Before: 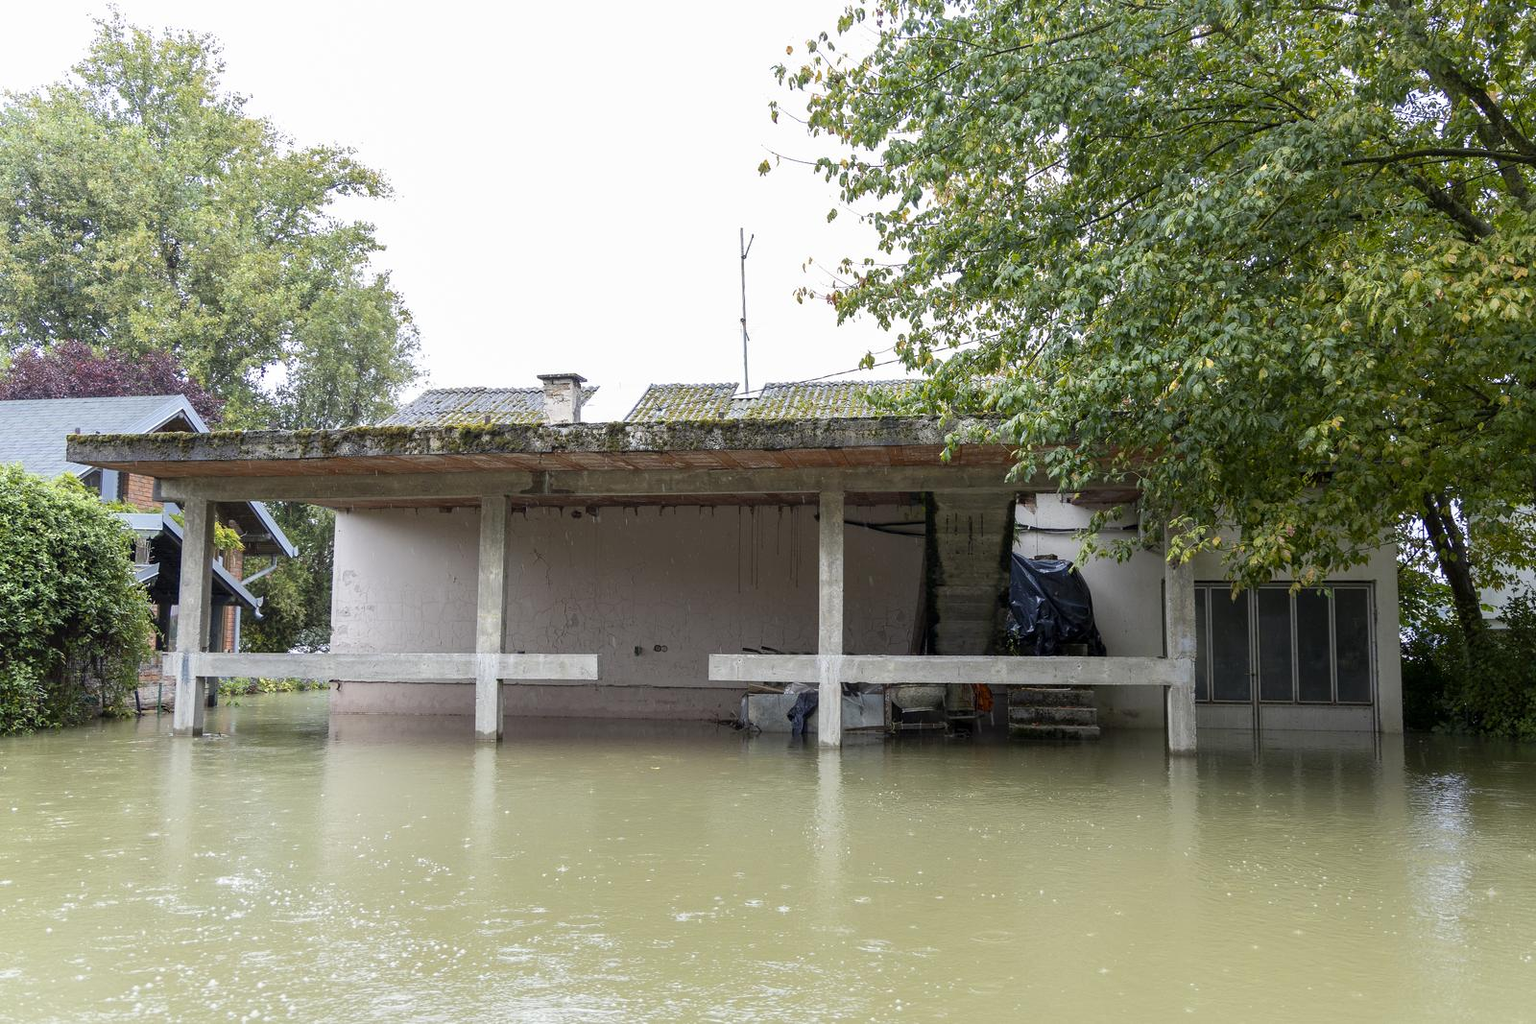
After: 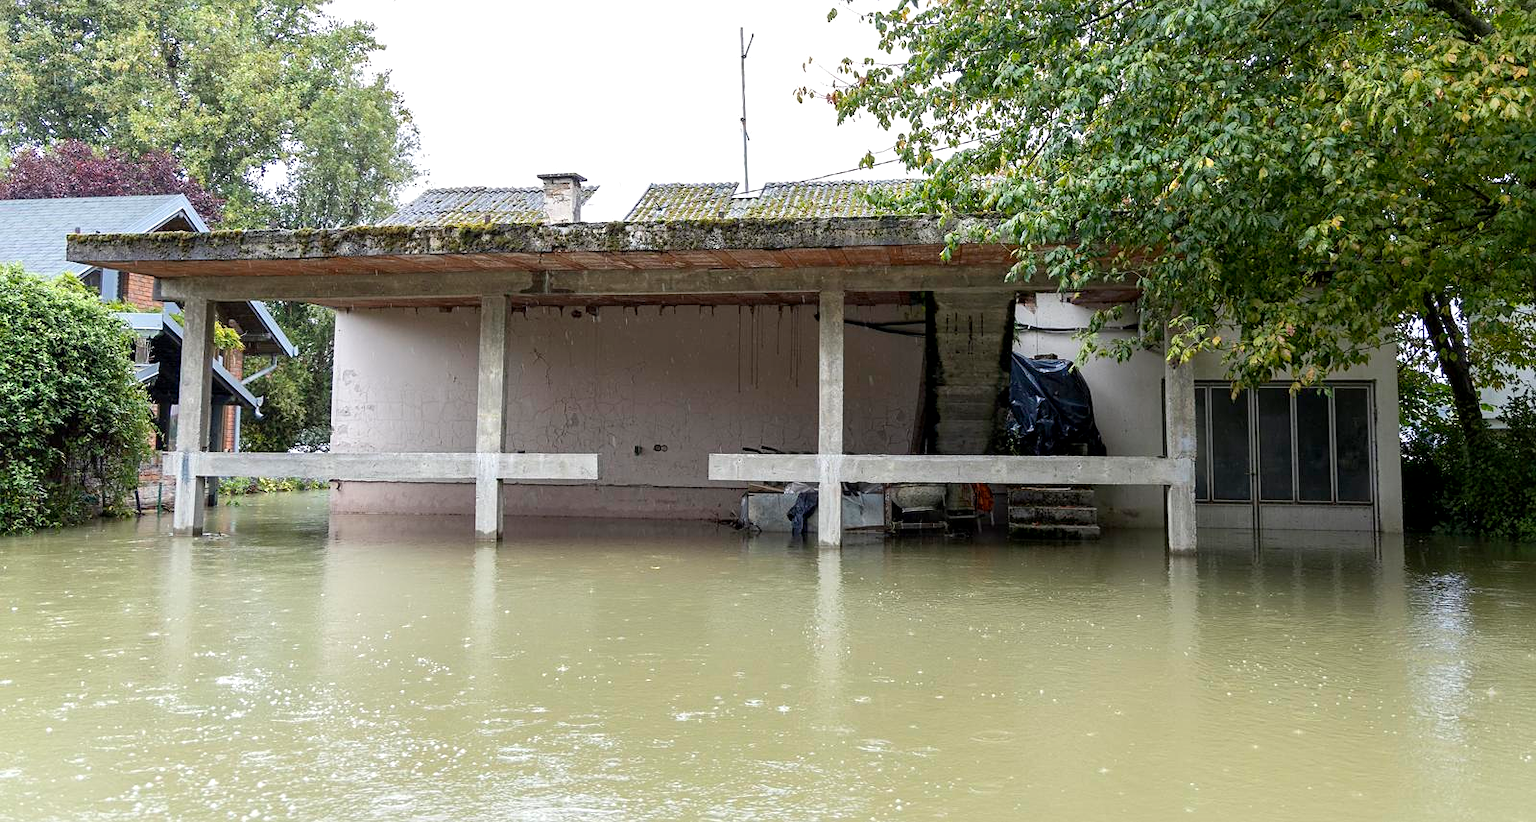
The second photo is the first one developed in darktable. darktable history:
levels: levels [0, 0.48, 0.961]
crop and rotate: top 19.6%
sharpen: amount 0.206
local contrast: mode bilateral grid, contrast 19, coarseness 51, detail 119%, midtone range 0.2
